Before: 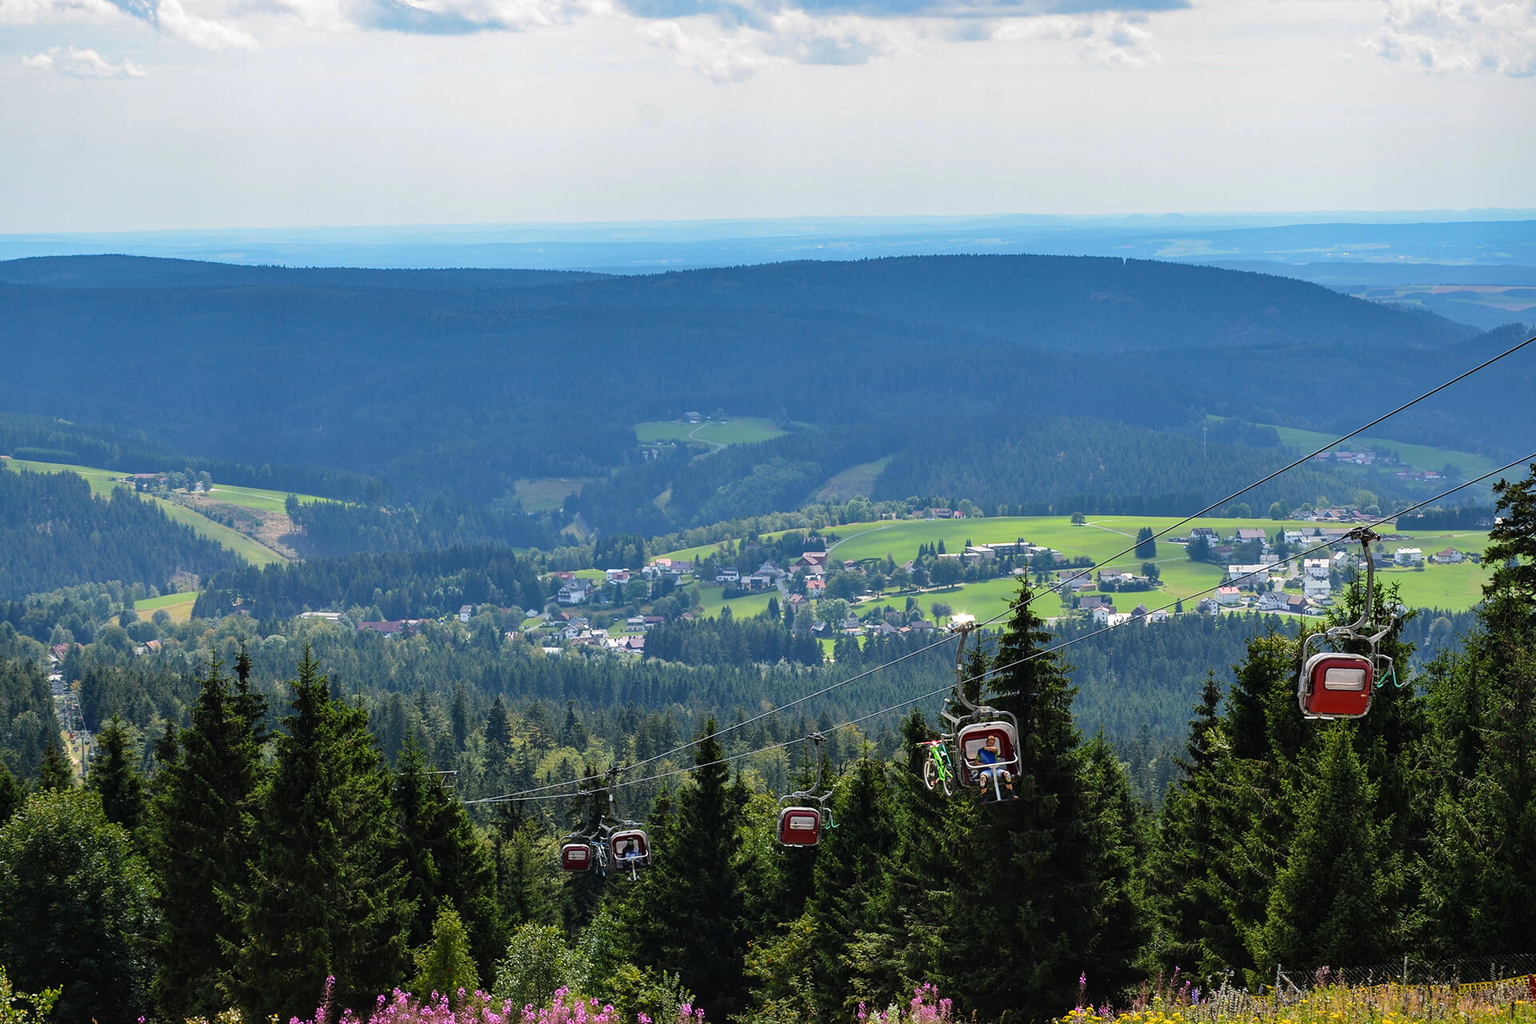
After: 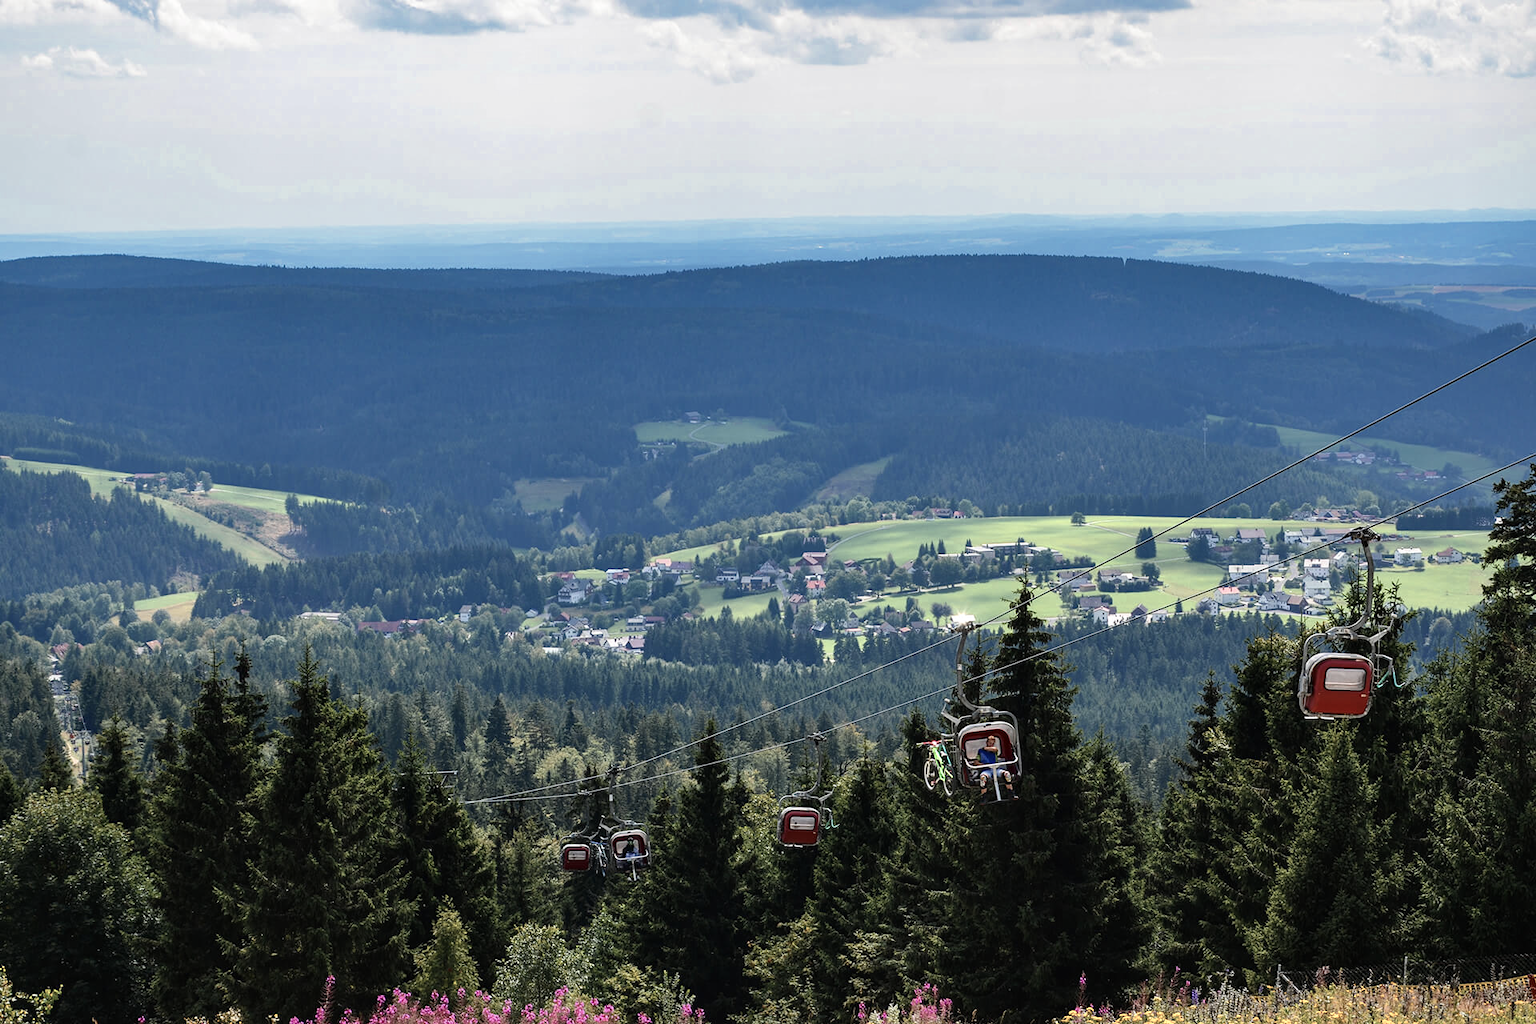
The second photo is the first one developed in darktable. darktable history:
color zones: curves: ch0 [(0, 0.473) (0.001, 0.473) (0.226, 0.548) (0.4, 0.589) (0.525, 0.54) (0.728, 0.403) (0.999, 0.473) (1, 0.473)]; ch1 [(0, 0.619) (0.001, 0.619) (0.234, 0.388) (0.4, 0.372) (0.528, 0.422) (0.732, 0.53) (0.999, 0.619) (1, 0.619)]; ch2 [(0, 0.547) (0.001, 0.547) (0.226, 0.45) (0.4, 0.525) (0.525, 0.585) (0.8, 0.511) (0.999, 0.547) (1, 0.547)]
contrast brightness saturation: contrast 0.11, saturation -0.17
